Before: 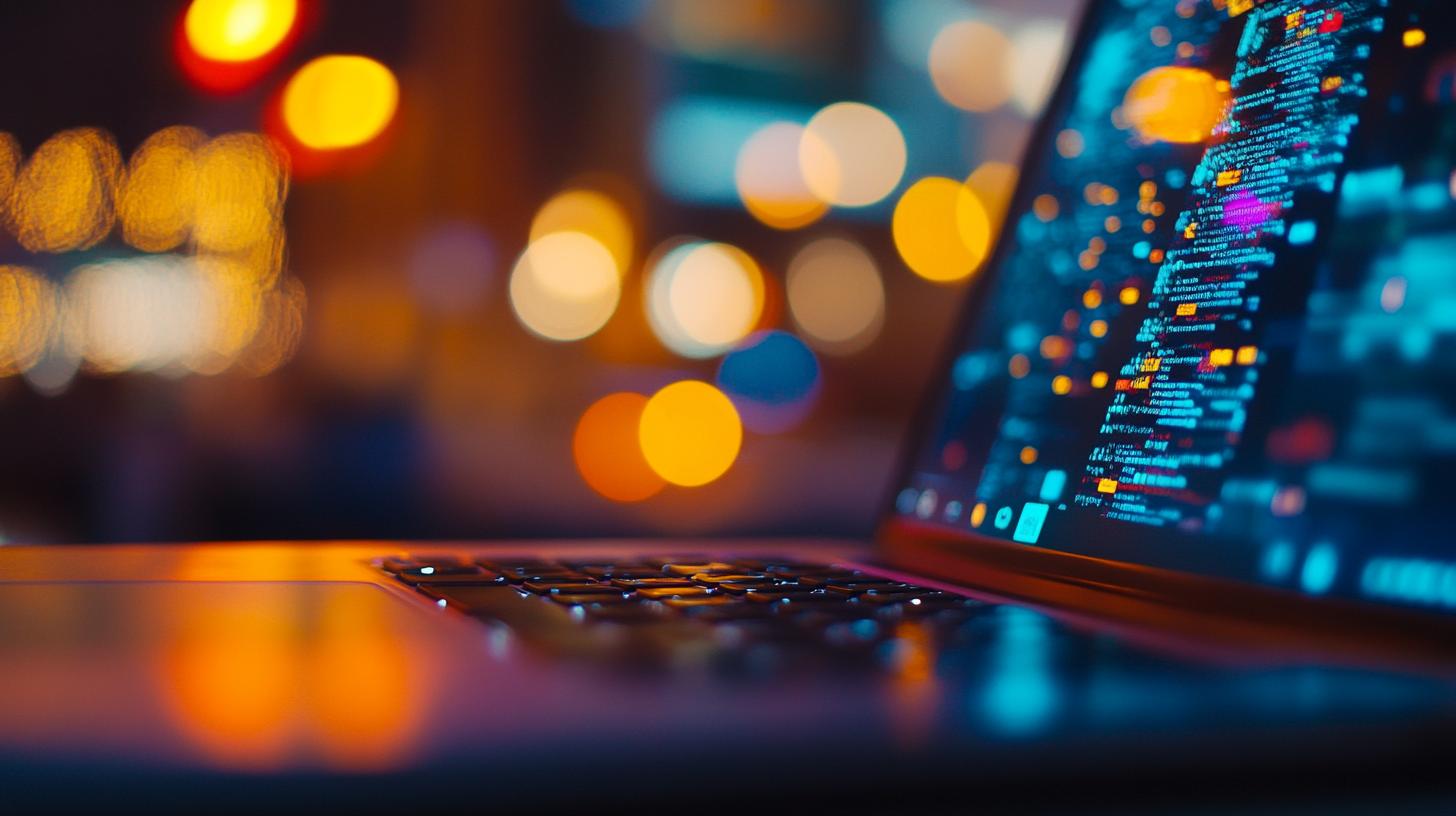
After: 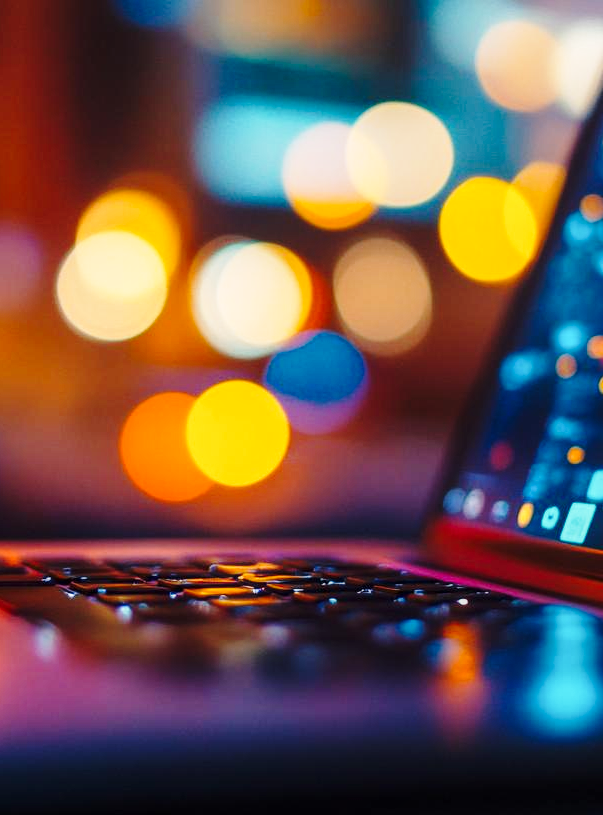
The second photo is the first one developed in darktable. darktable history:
base curve: curves: ch0 [(0, 0) (0.028, 0.03) (0.121, 0.232) (0.46, 0.748) (0.859, 0.968) (1, 1)], preserve colors none
local contrast: on, module defaults
crop: left 31.13%, right 27.391%
